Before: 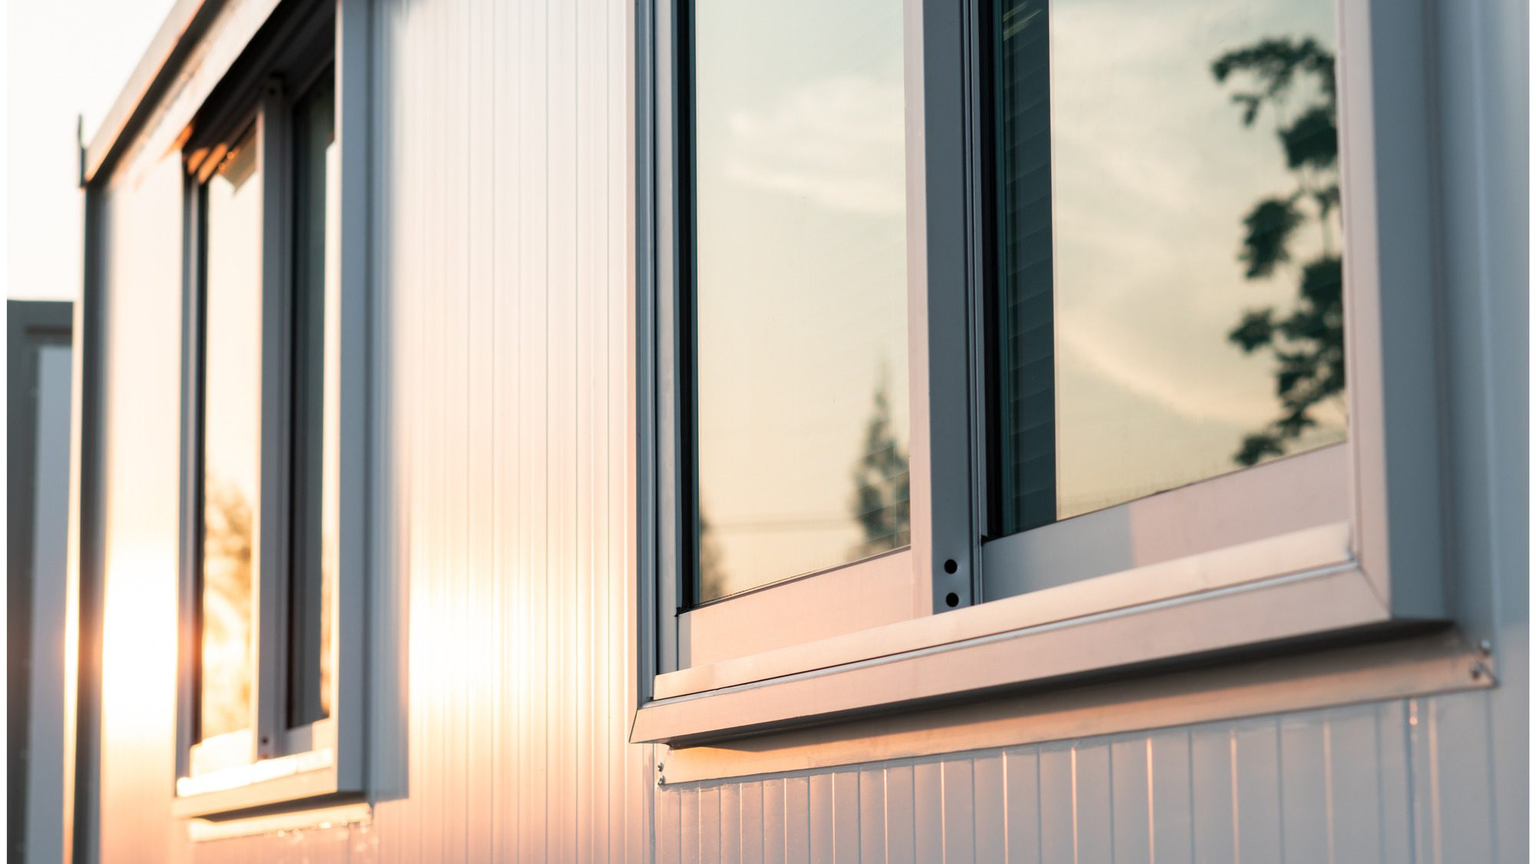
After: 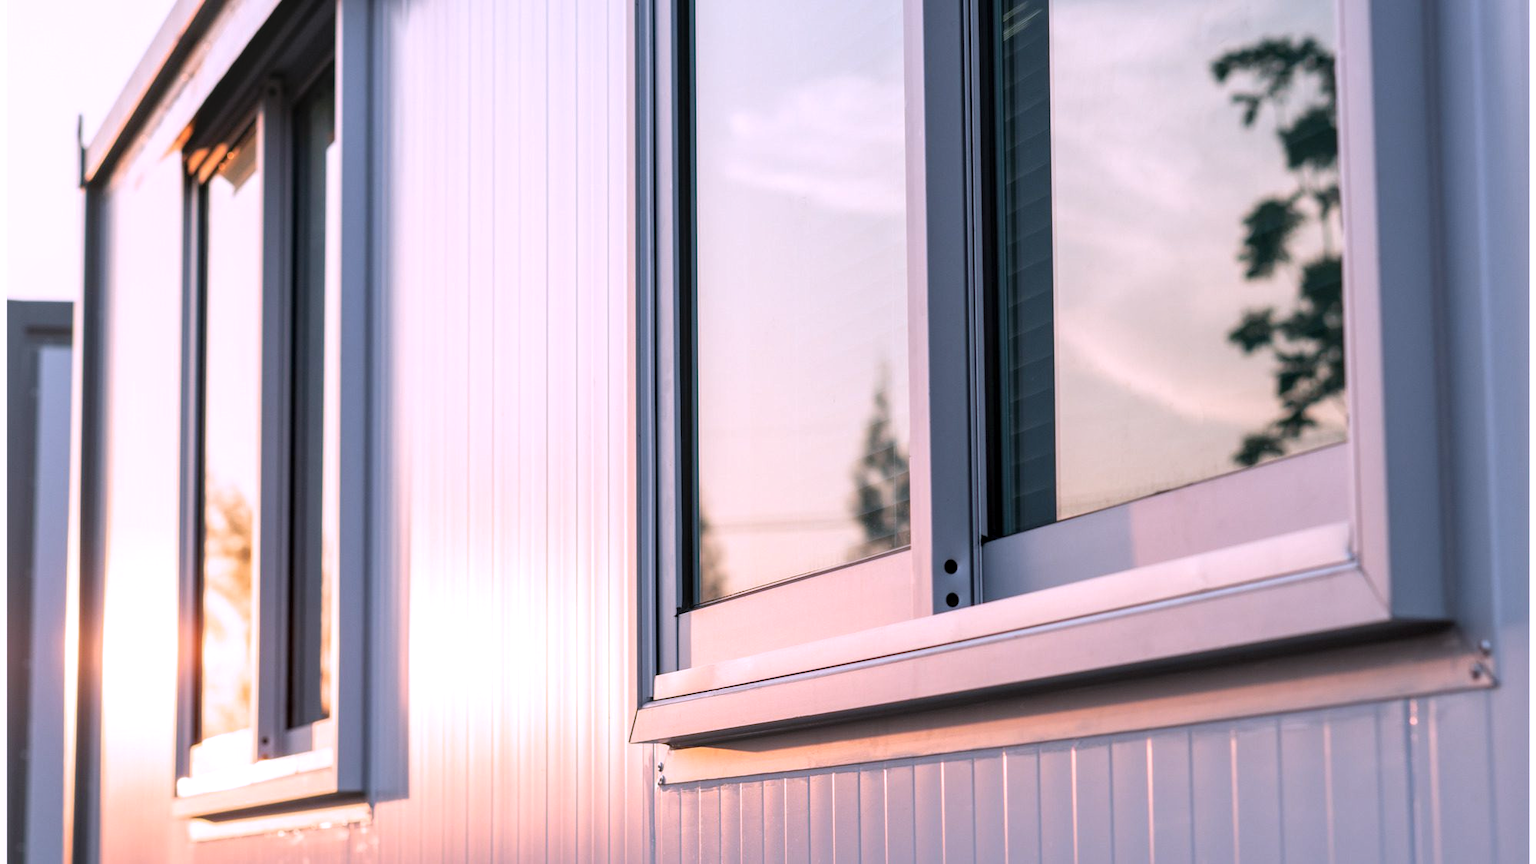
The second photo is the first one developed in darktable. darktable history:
local contrast: on, module defaults
white balance: red 1.042, blue 1.17
